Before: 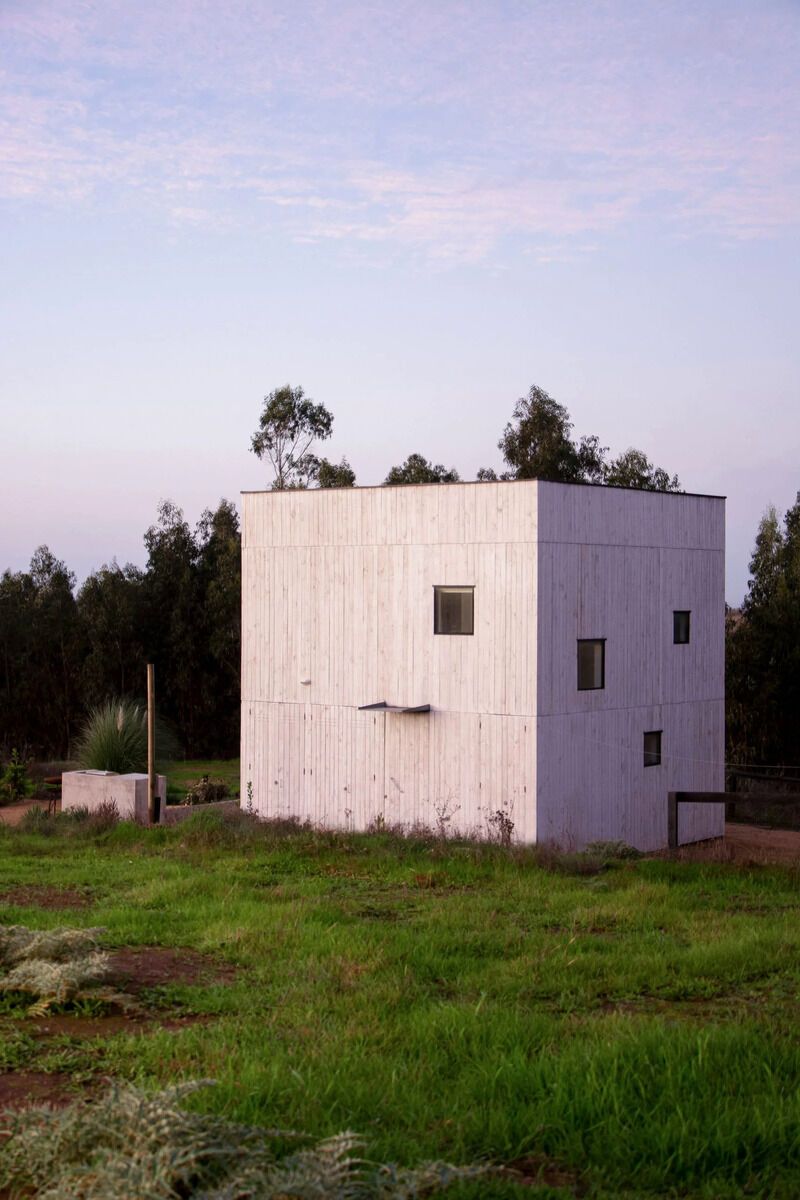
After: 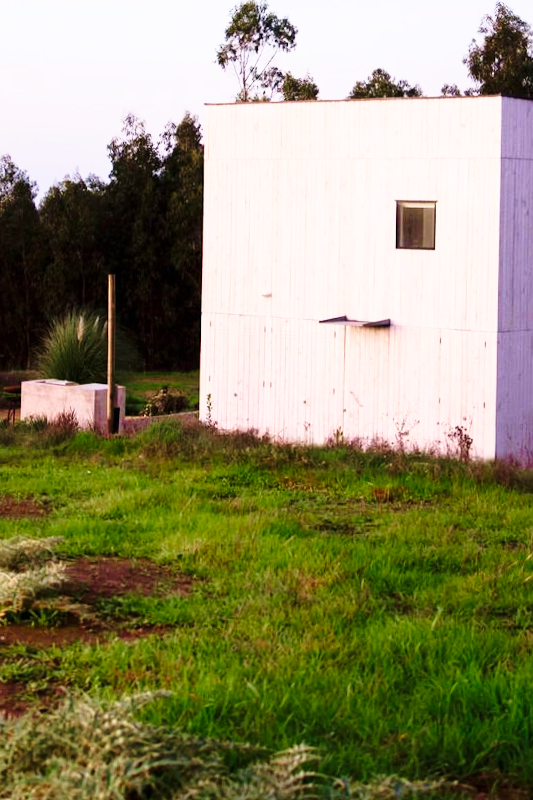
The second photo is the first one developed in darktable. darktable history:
crop and rotate: angle -0.82°, left 3.85%, top 31.828%, right 27.992%
velvia: strength 45%
shadows and highlights: shadows 0, highlights 40
base curve: curves: ch0 [(0, 0) (0.028, 0.03) (0.121, 0.232) (0.46, 0.748) (0.859, 0.968) (1, 1)], preserve colors none
